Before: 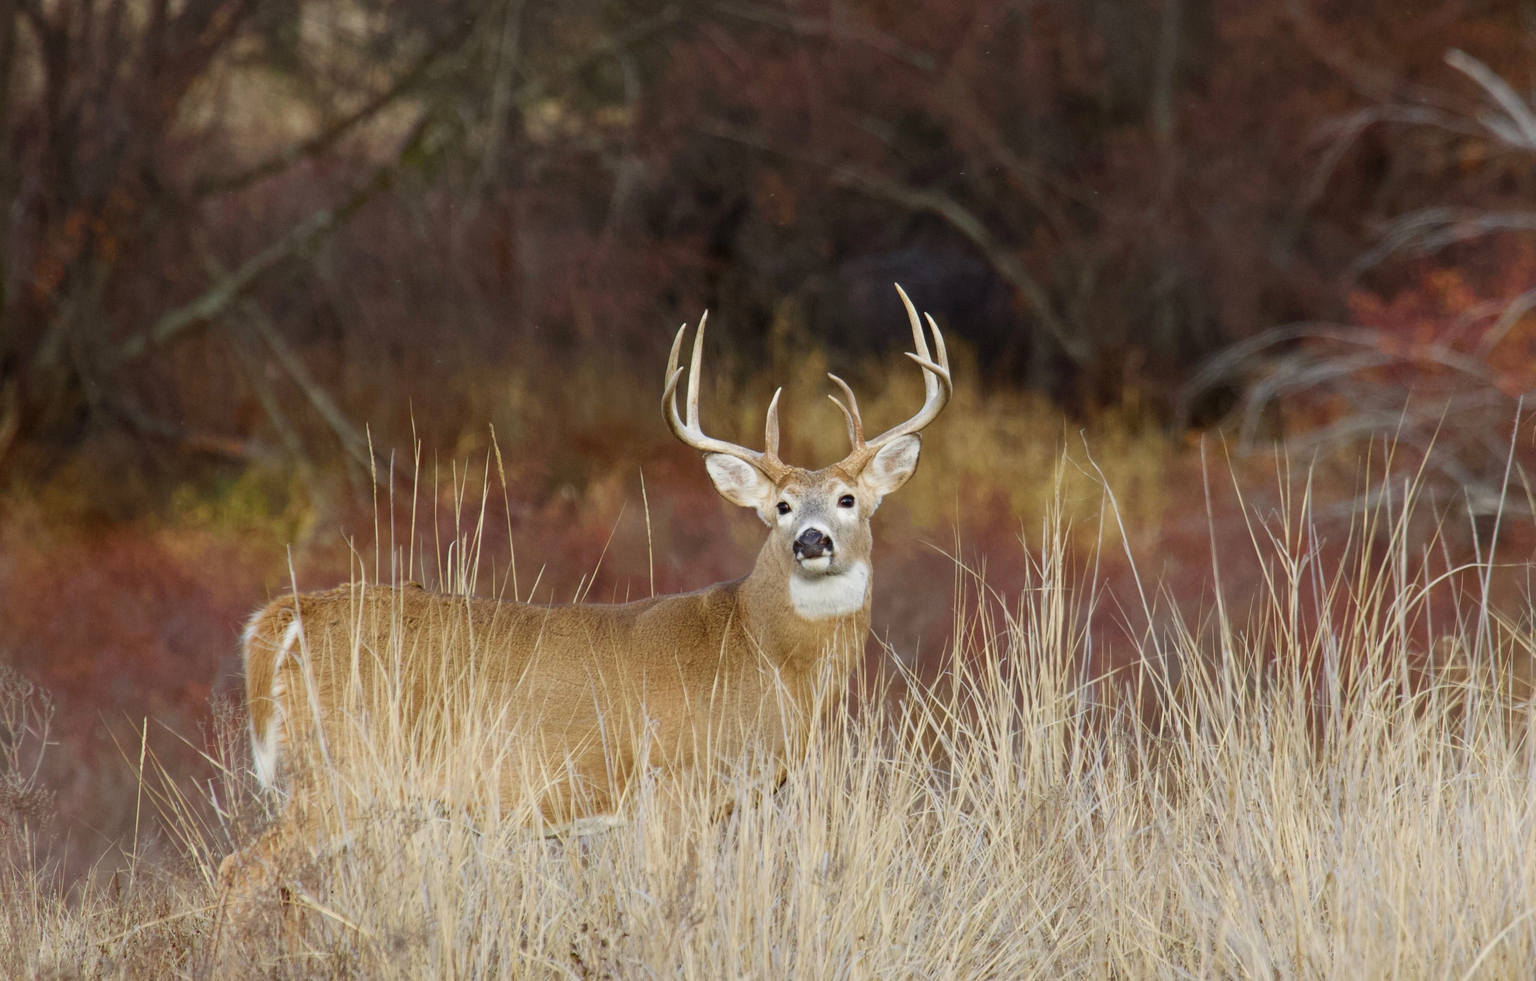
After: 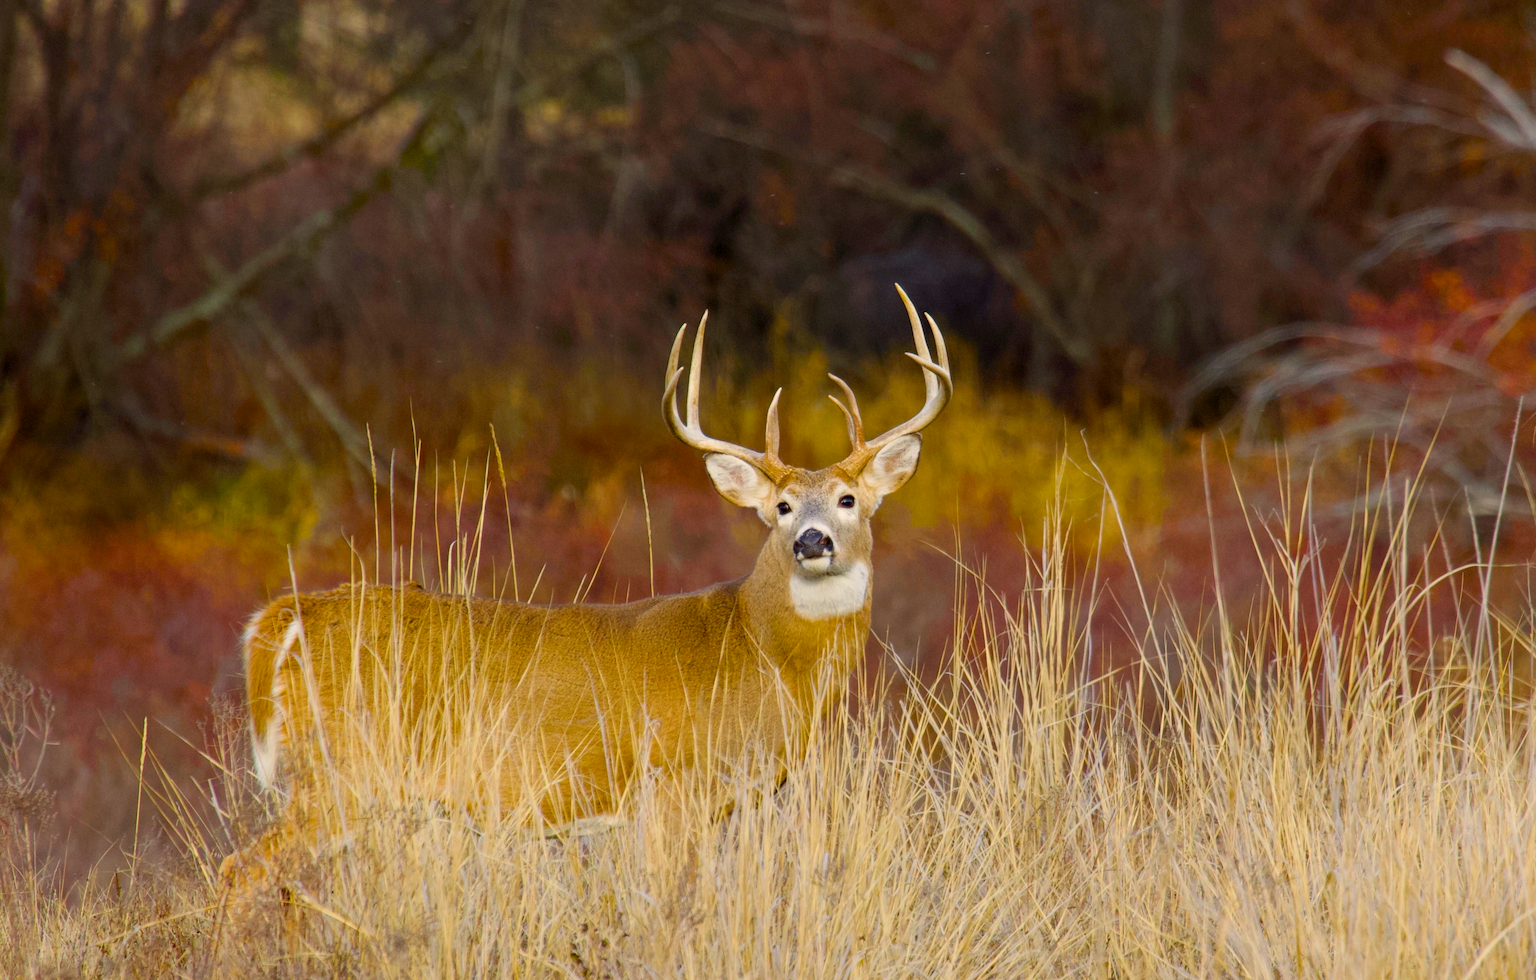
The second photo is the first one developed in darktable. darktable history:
color balance rgb: highlights gain › chroma 2.058%, highlights gain › hue 64.77°, global offset › luminance -0.304%, global offset › hue 260.97°, perceptual saturation grading › global saturation 75.012%, perceptual saturation grading › shadows -30.613%
